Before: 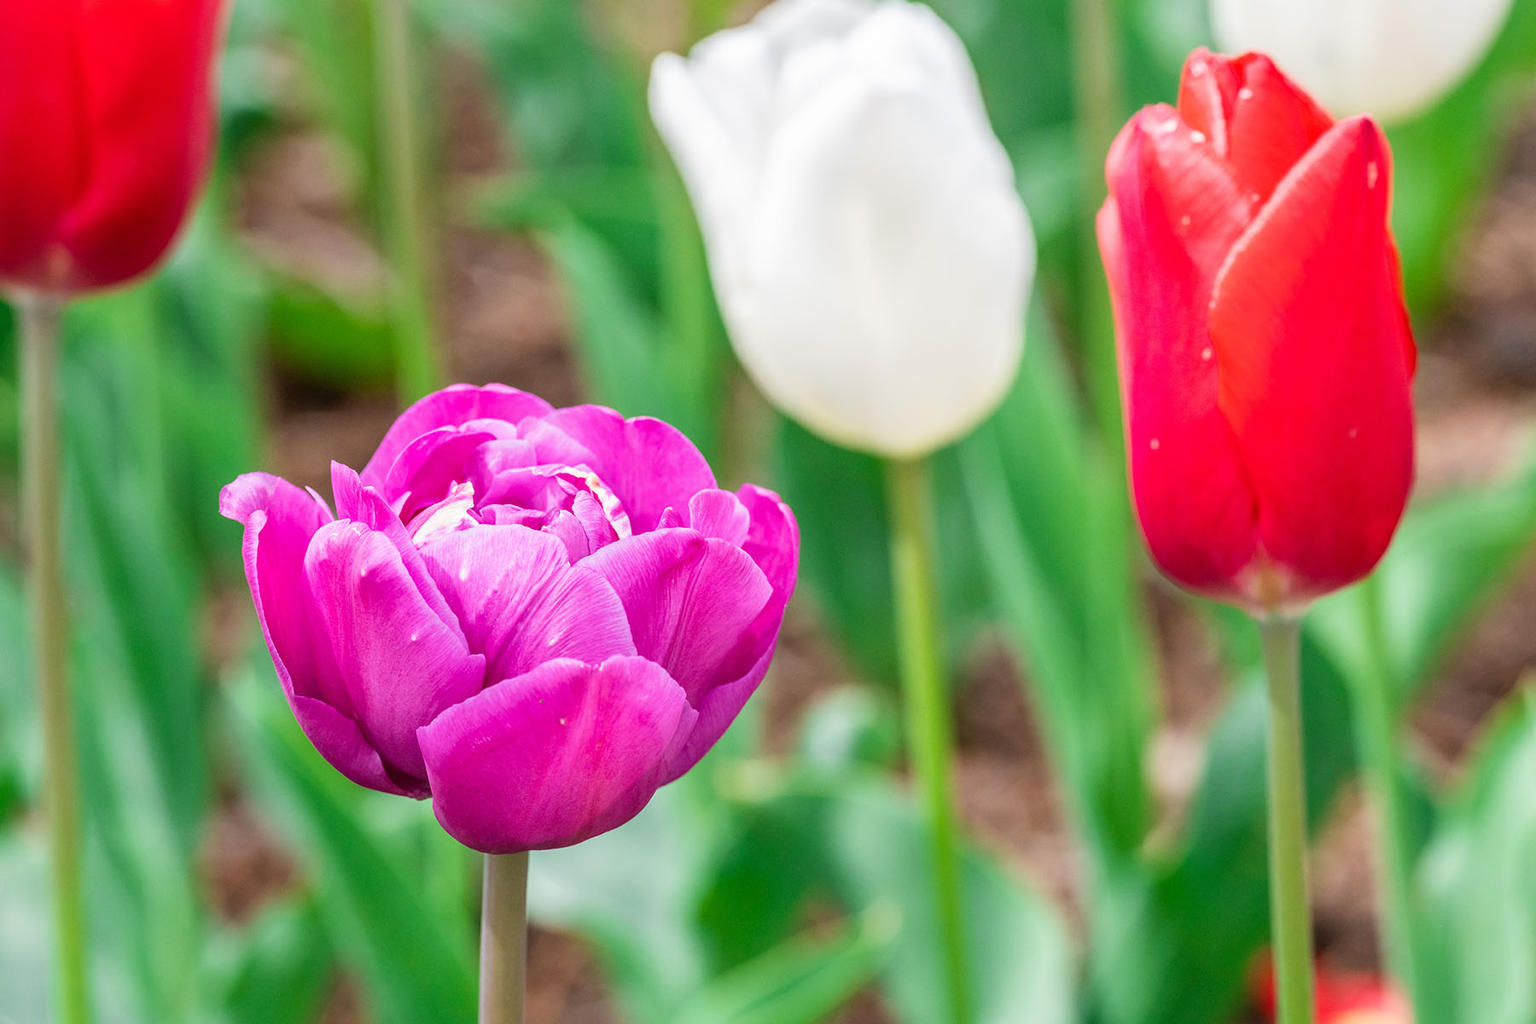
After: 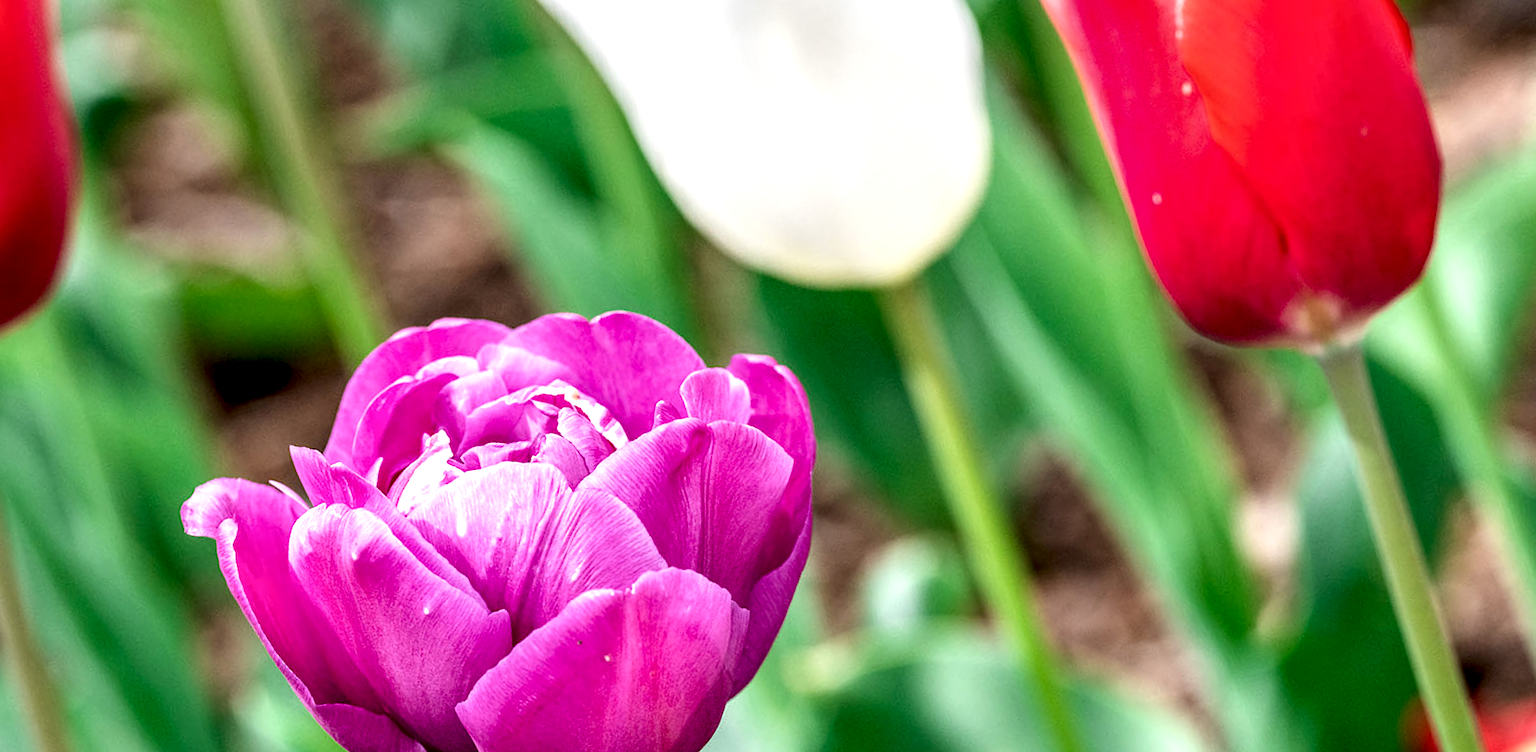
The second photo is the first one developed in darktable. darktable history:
local contrast: highlights 80%, shadows 57%, detail 175%, midtone range 0.602
rotate and perspective: rotation -14.8°, crop left 0.1, crop right 0.903, crop top 0.25, crop bottom 0.748
